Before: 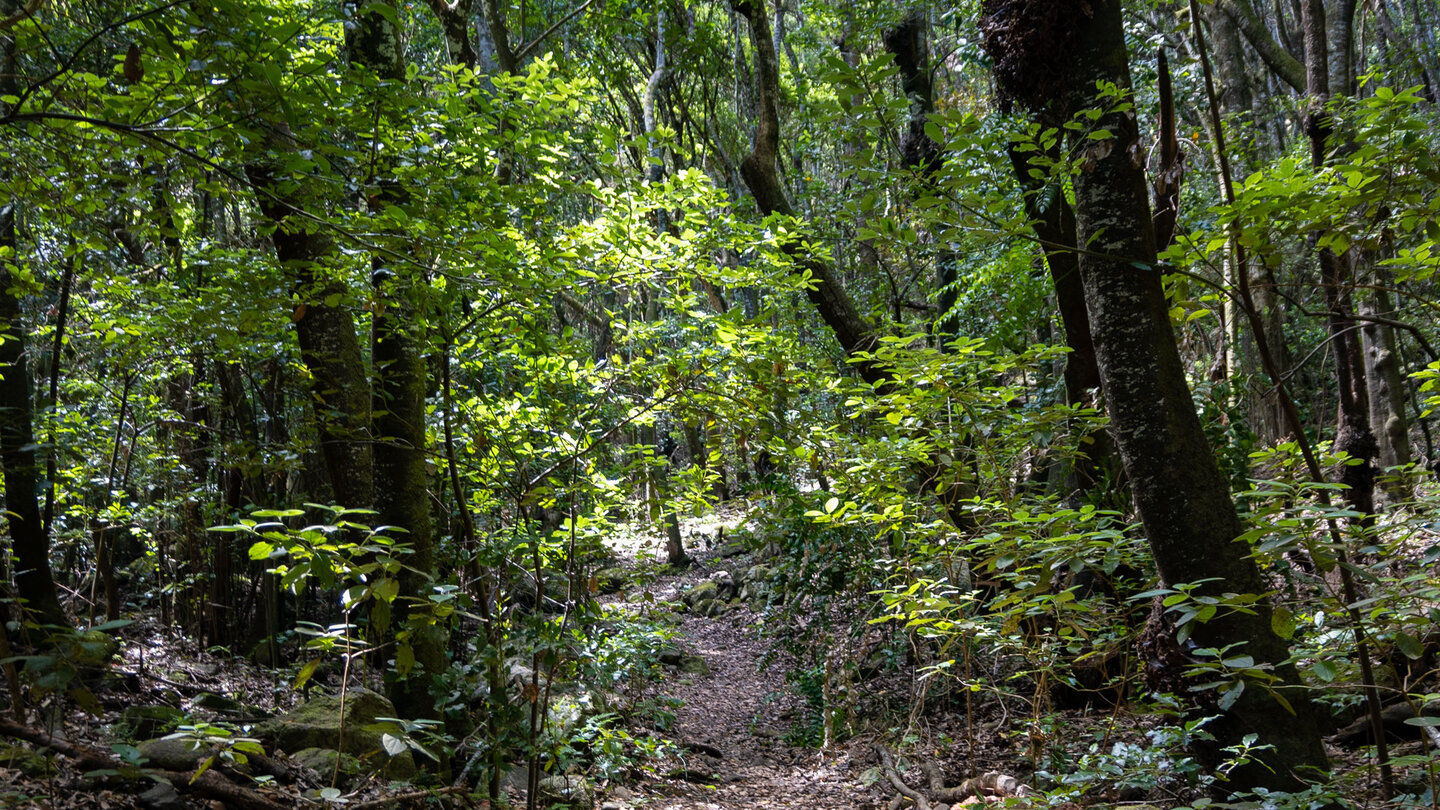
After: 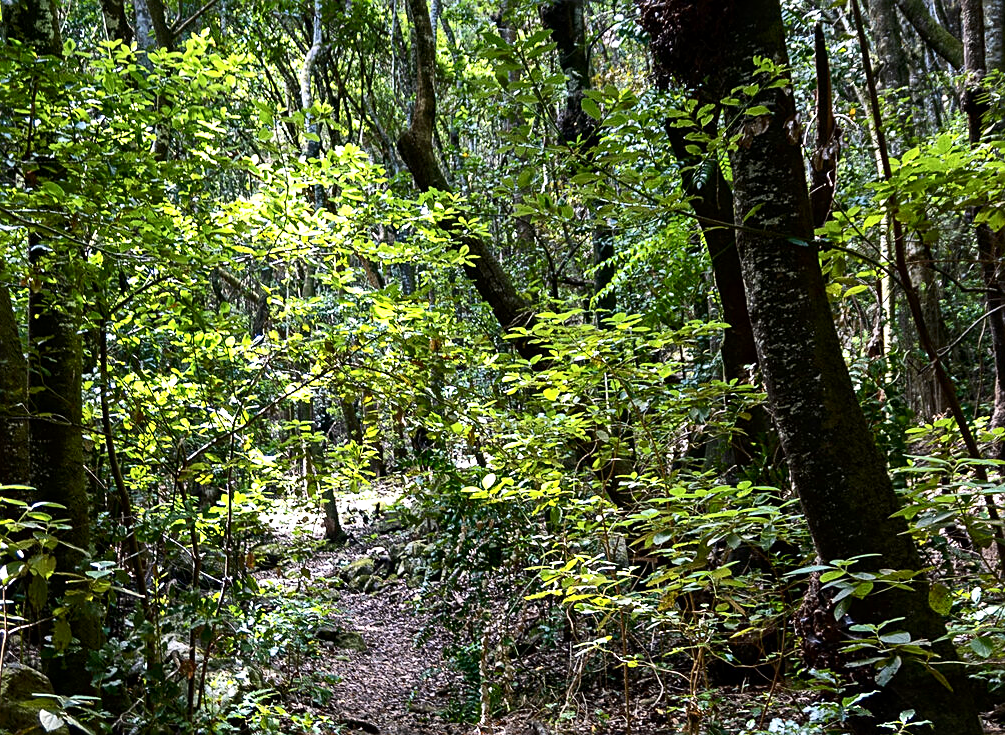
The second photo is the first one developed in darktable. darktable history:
sharpen: on, module defaults
crop and rotate: left 23.858%, top 2.983%, right 6.331%, bottom 6.245%
exposure: black level correction 0.001, exposure 0.498 EV, compensate exposure bias true, compensate highlight preservation false
contrast brightness saturation: contrast 0.221
